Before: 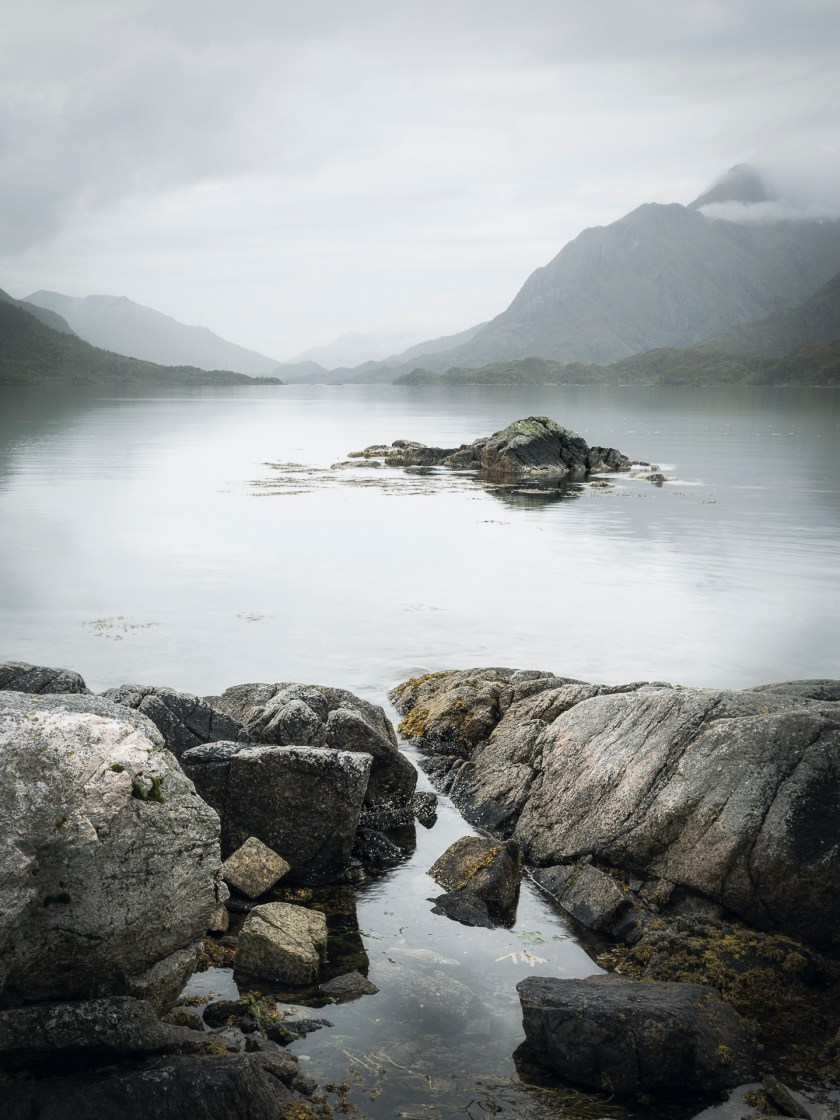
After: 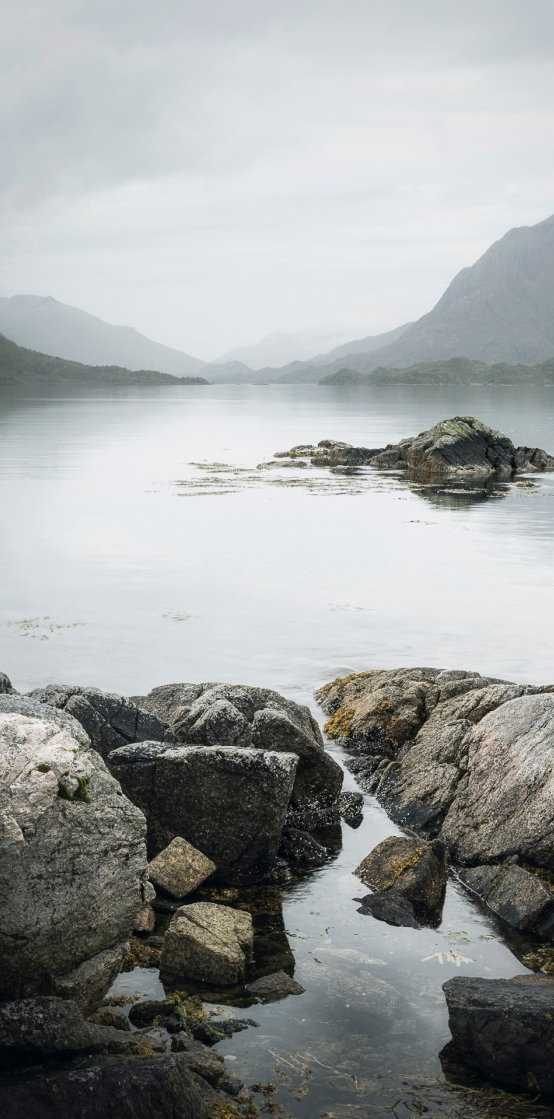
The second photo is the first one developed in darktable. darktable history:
exposure: exposure -0.04 EV, compensate exposure bias true, compensate highlight preservation false
crop and rotate: left 8.921%, right 25.056%
